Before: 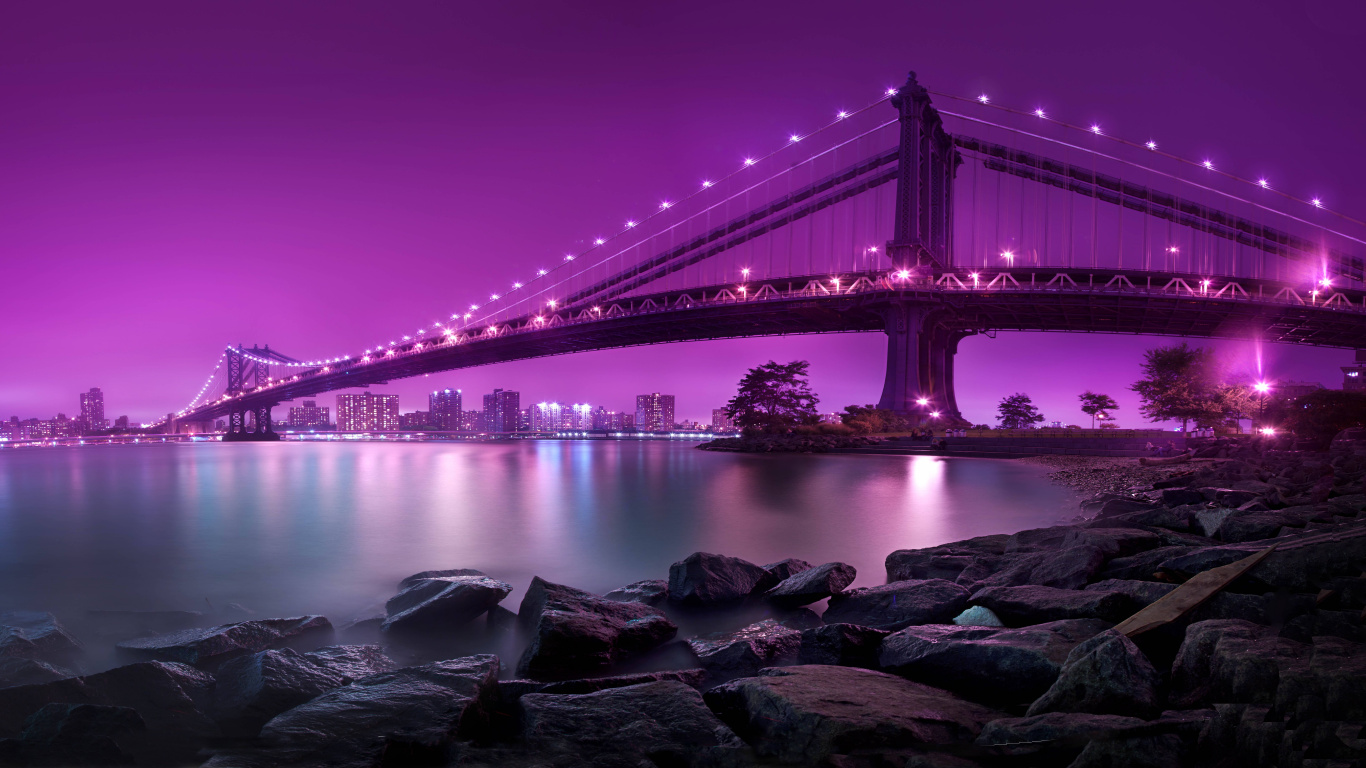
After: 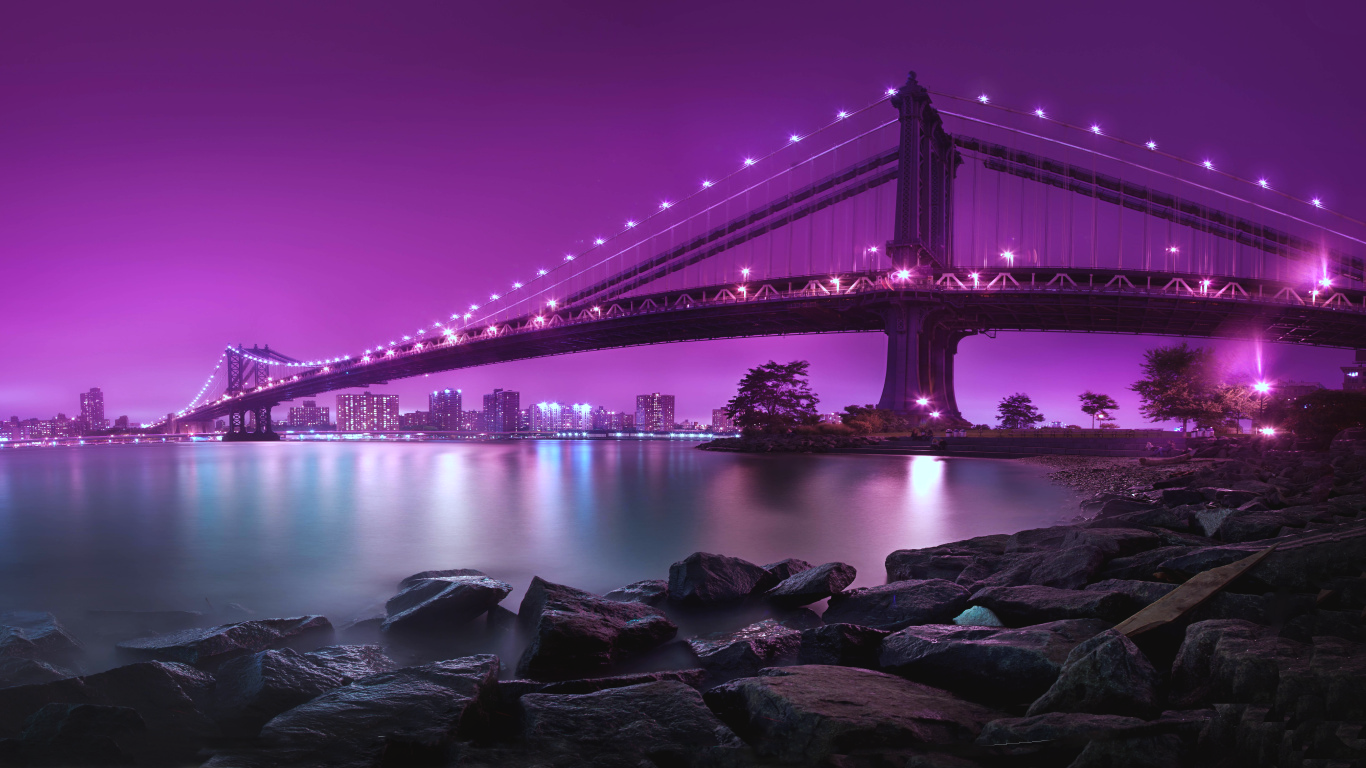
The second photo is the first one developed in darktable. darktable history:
color balance rgb: shadows lift › chroma 2.037%, shadows lift › hue 214.22°, power › luminance -3.544%, power › chroma 0.557%, power › hue 43°, highlights gain › chroma 4.12%, highlights gain › hue 200.31°, global offset › luminance 0.478%, perceptual saturation grading › global saturation 0.191%, perceptual brilliance grading › global brilliance 3.155%
